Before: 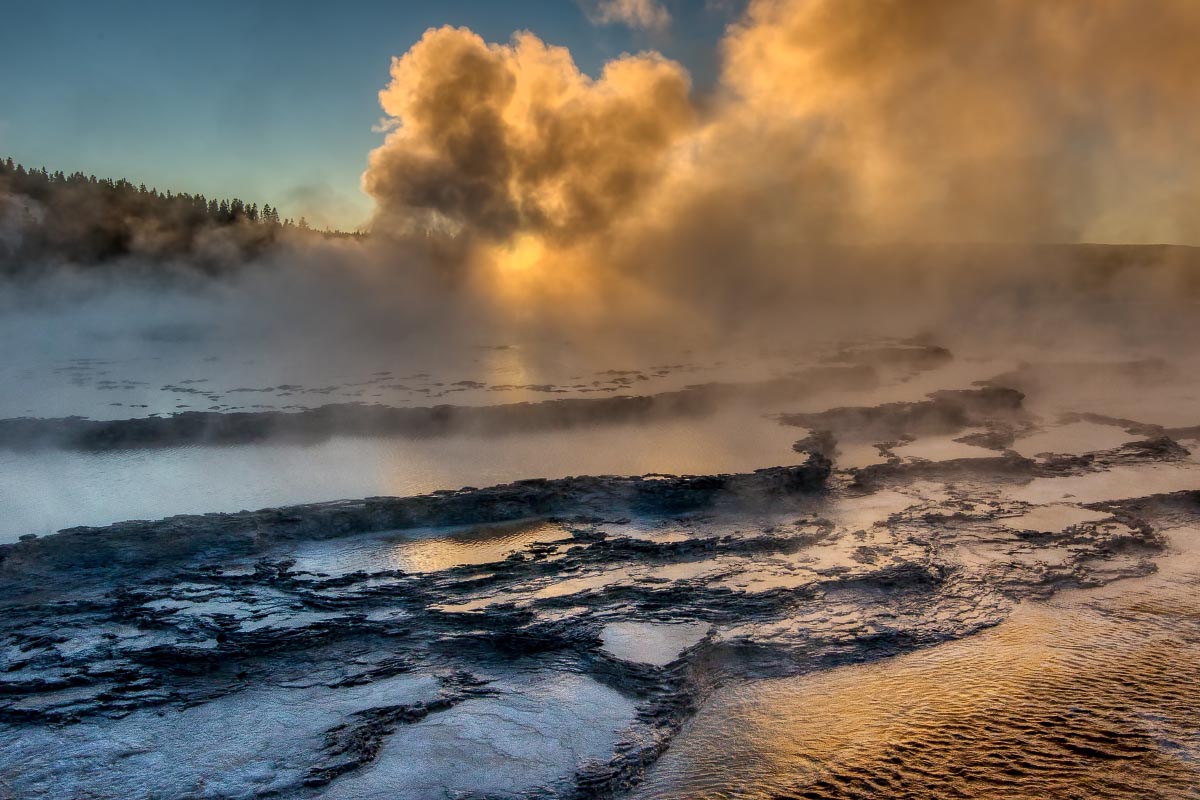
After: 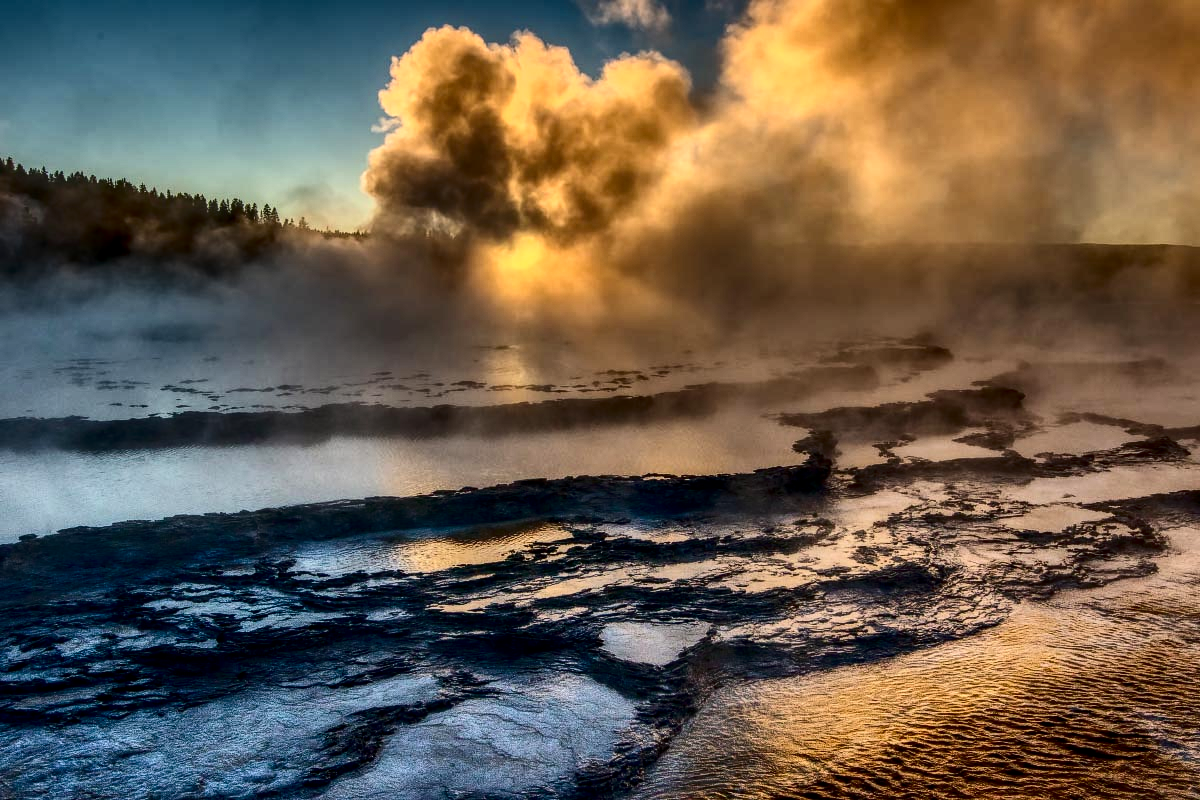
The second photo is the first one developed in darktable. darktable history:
contrast brightness saturation: contrast 0.32, brightness -0.08, saturation 0.17
local contrast: on, module defaults
